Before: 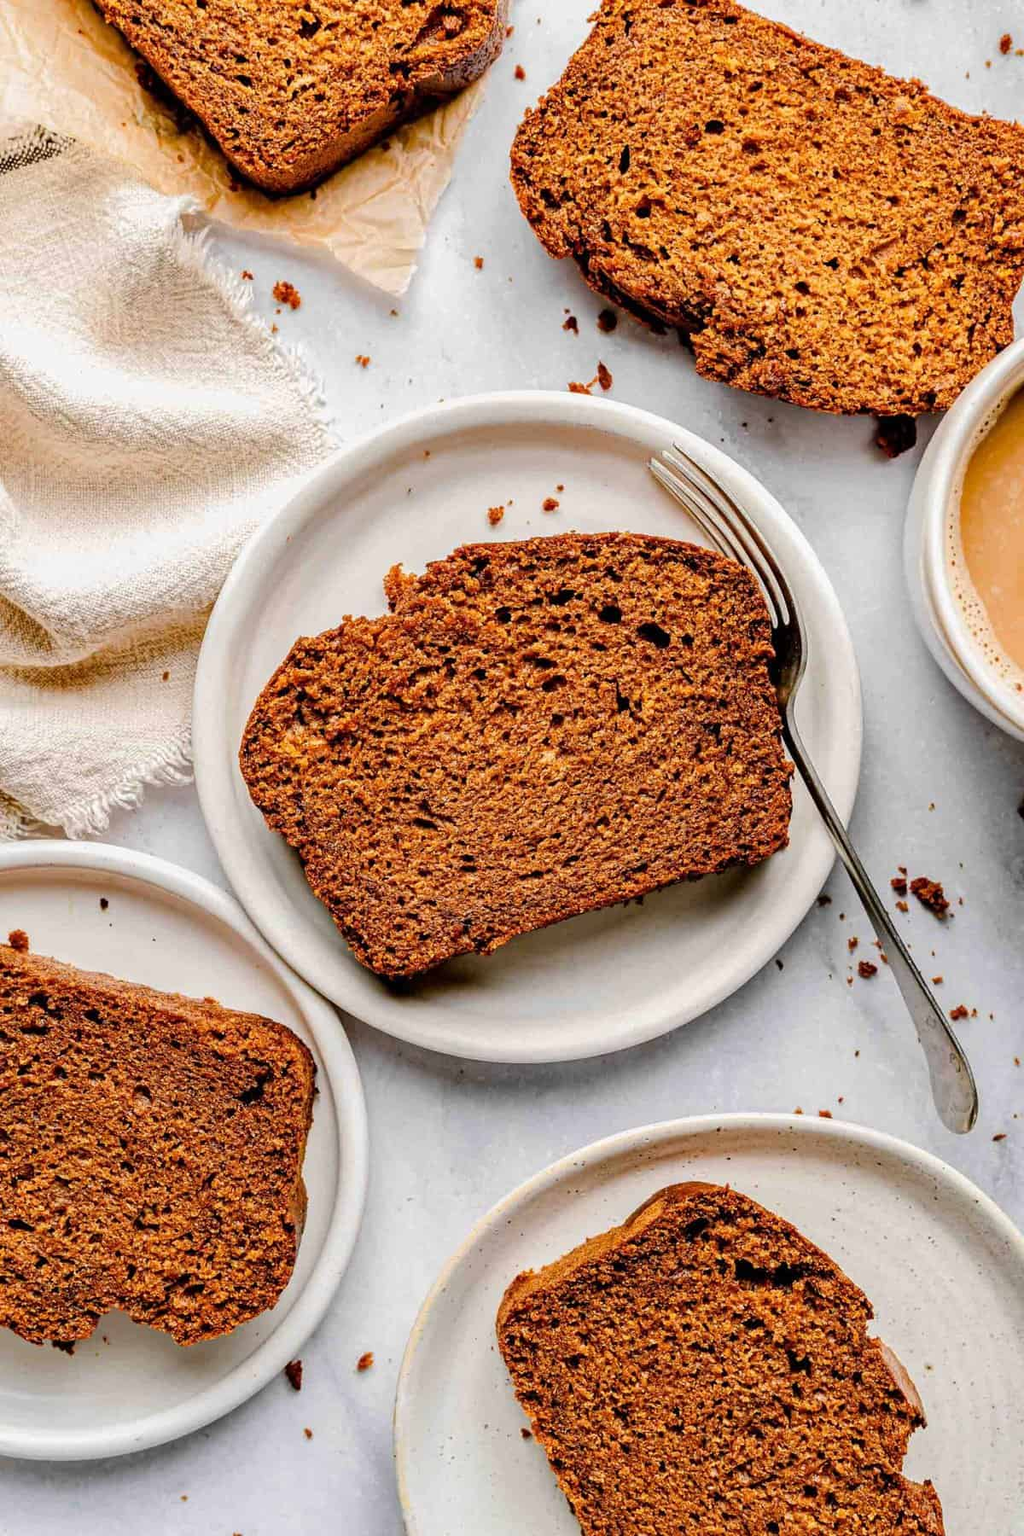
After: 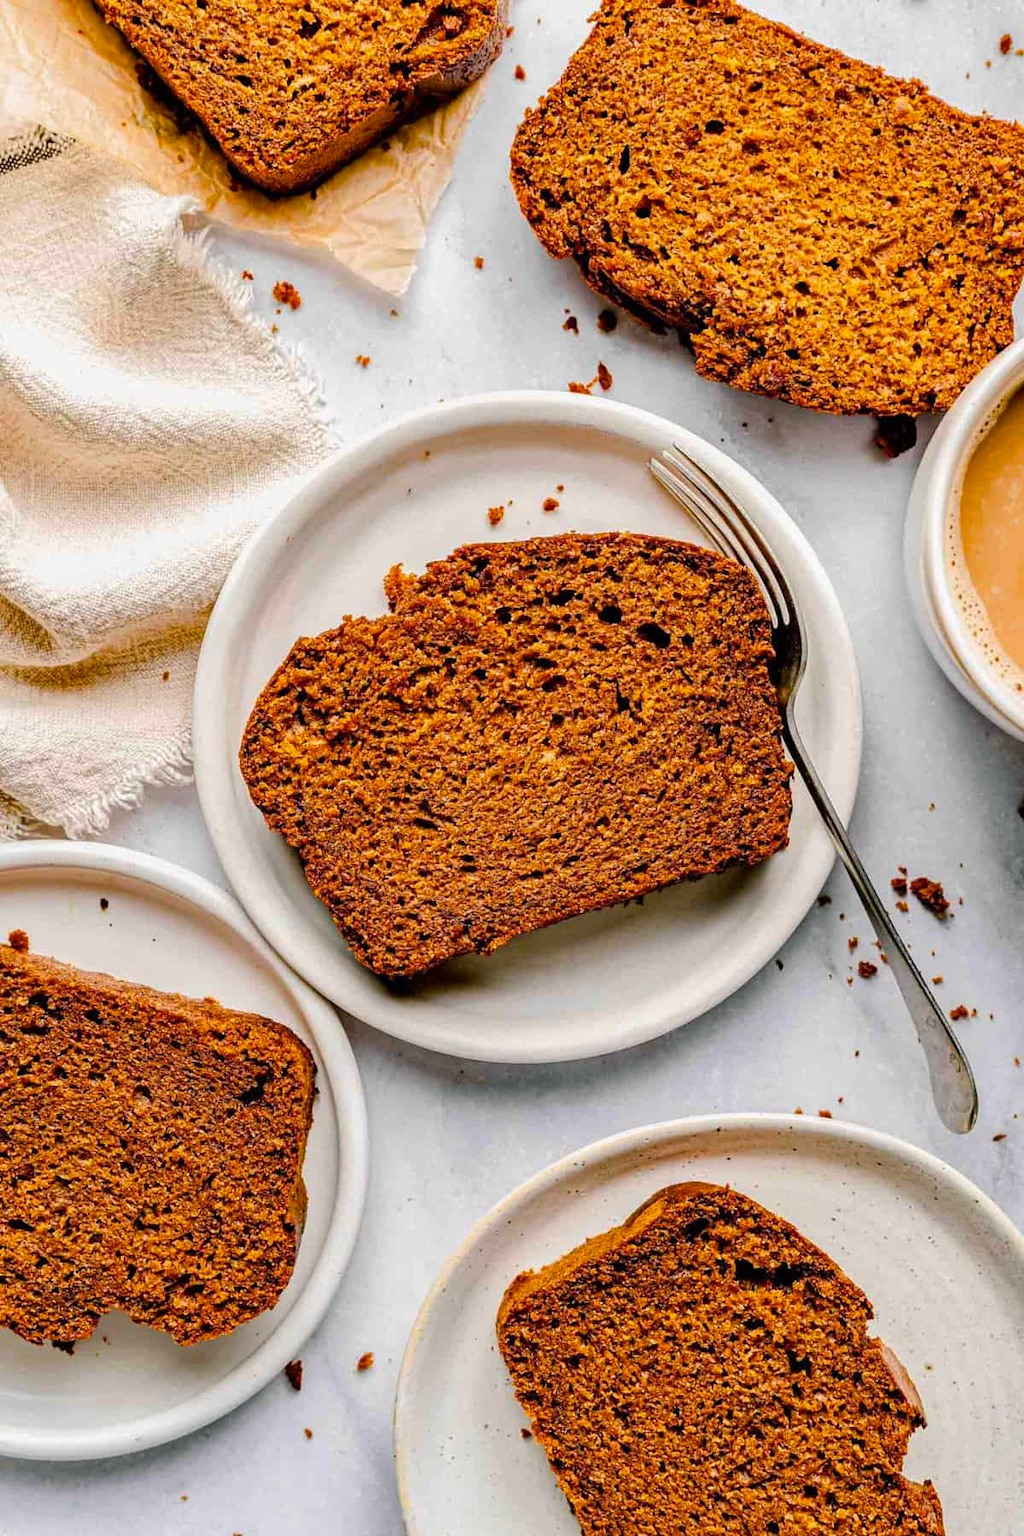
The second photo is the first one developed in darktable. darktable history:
color balance rgb: shadows lift › chroma 2.016%, shadows lift › hue 219.6°, perceptual saturation grading › global saturation 17.865%, global vibrance 9.269%
